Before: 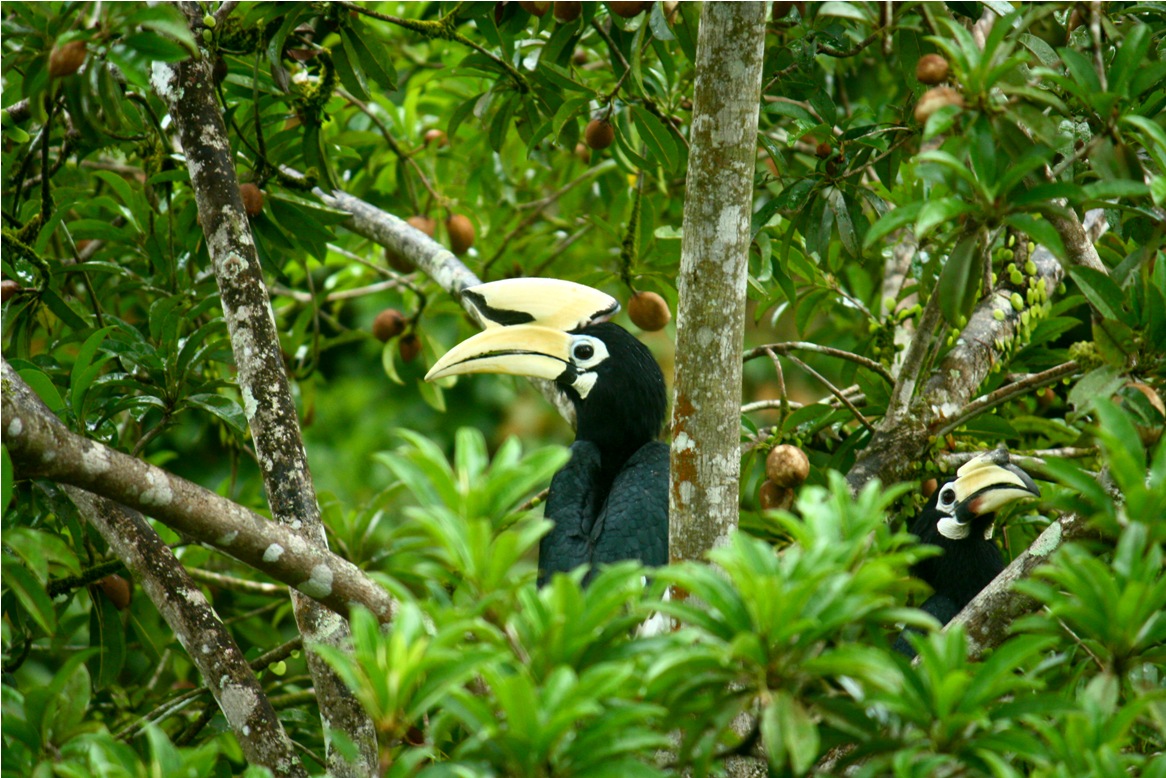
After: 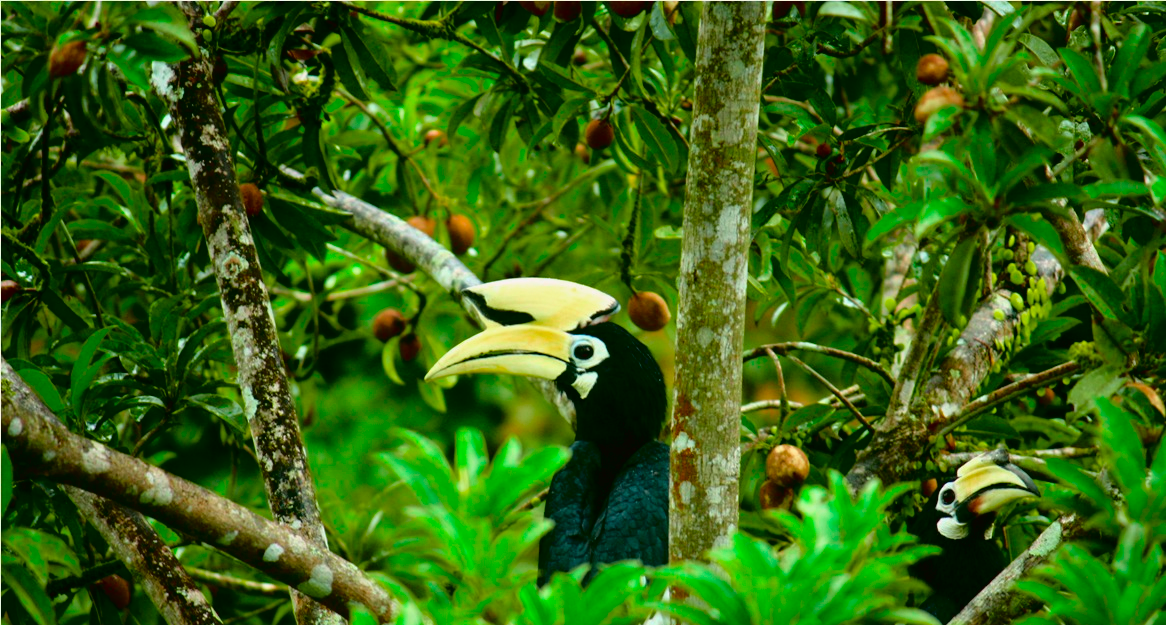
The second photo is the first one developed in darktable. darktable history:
crop: bottom 19.644%
tone curve: curves: ch0 [(0, 0.013) (0.181, 0.074) (0.337, 0.304) (0.498, 0.485) (0.78, 0.742) (0.993, 0.954)]; ch1 [(0, 0) (0.294, 0.184) (0.359, 0.34) (0.362, 0.35) (0.43, 0.41) (0.469, 0.463) (0.495, 0.502) (0.54, 0.563) (0.612, 0.641) (1, 1)]; ch2 [(0, 0) (0.44, 0.437) (0.495, 0.502) (0.524, 0.534) (0.557, 0.56) (0.634, 0.654) (0.728, 0.722) (1, 1)], color space Lab, independent channels, preserve colors none
color balance rgb: perceptual saturation grading › global saturation 30%, global vibrance 20%
